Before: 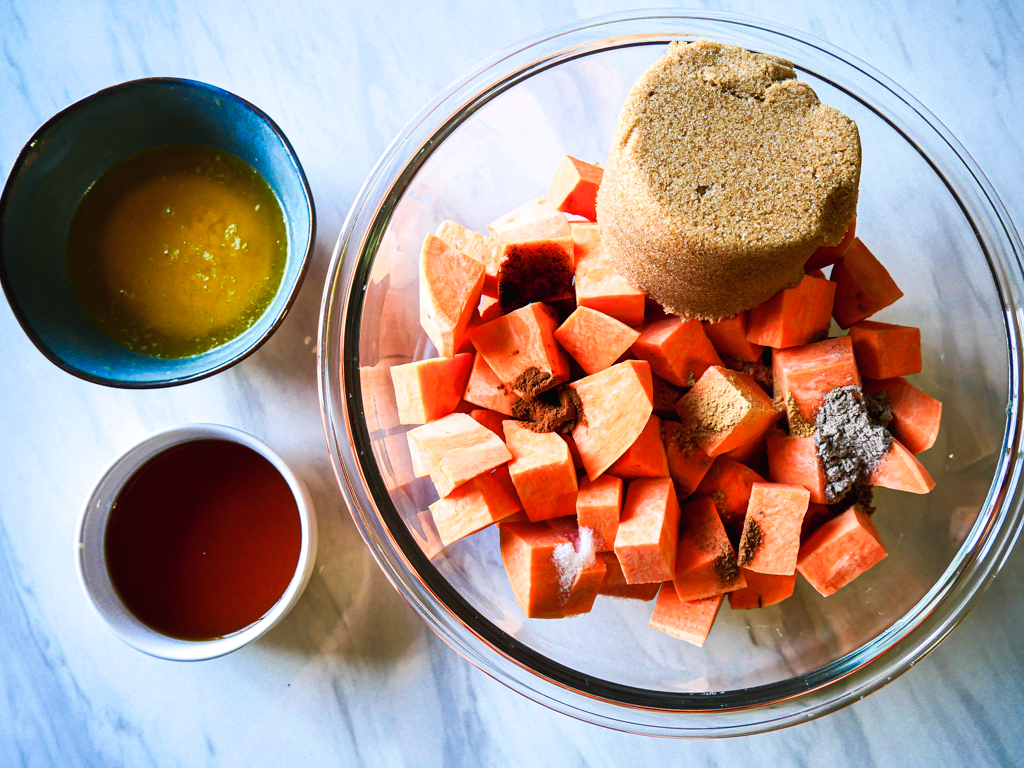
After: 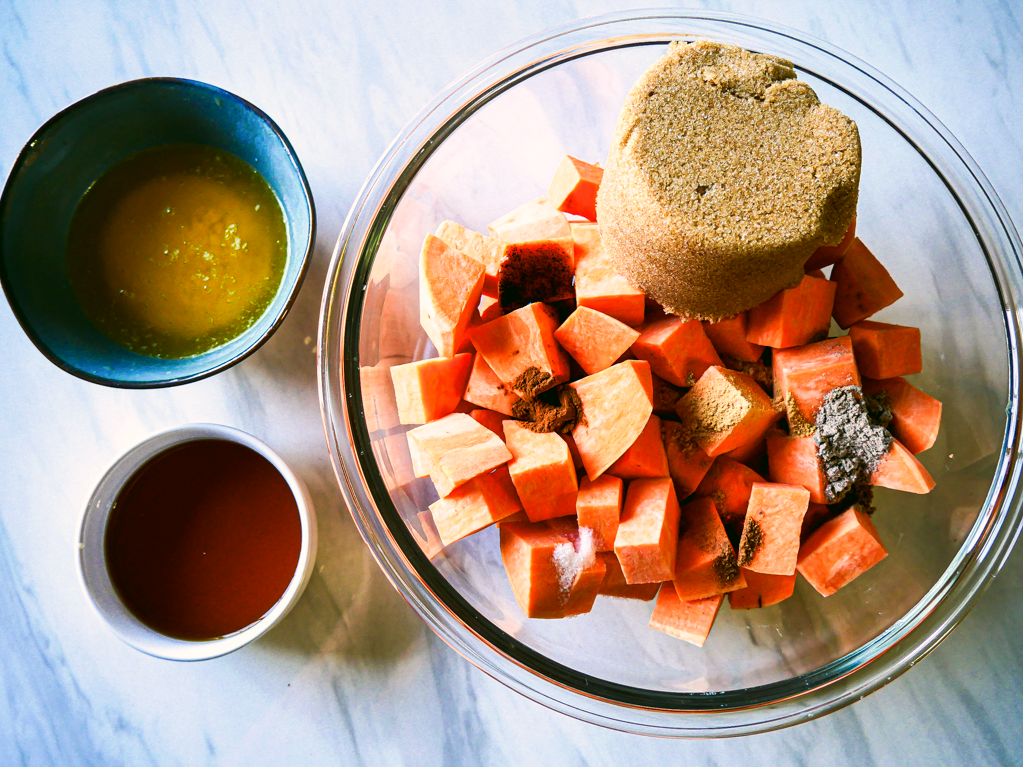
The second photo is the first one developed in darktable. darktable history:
color correction: highlights a* 4.02, highlights b* 4.98, shadows a* -7.55, shadows b* 4.98
